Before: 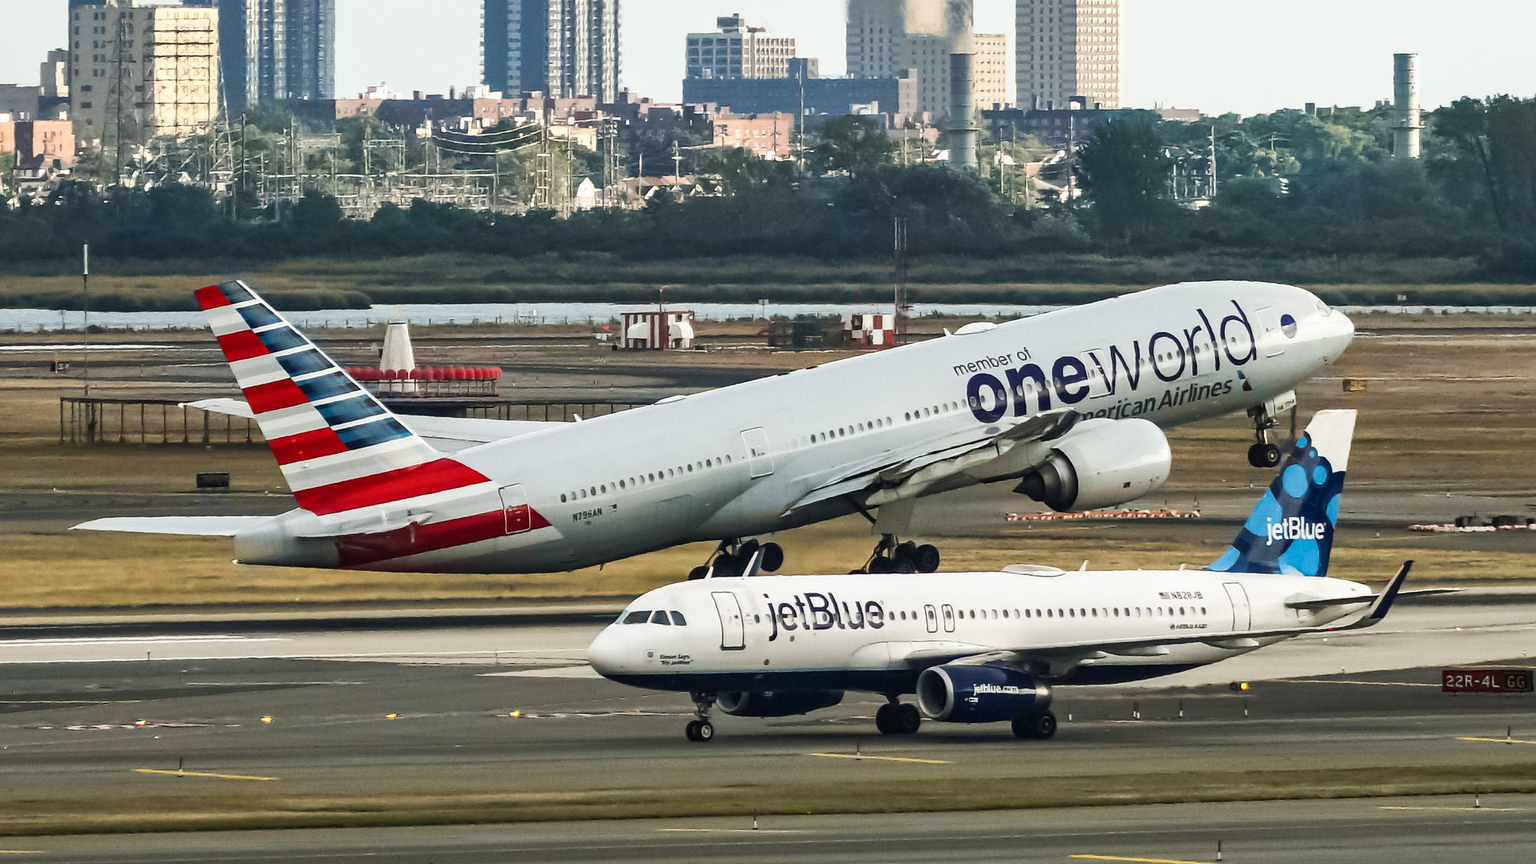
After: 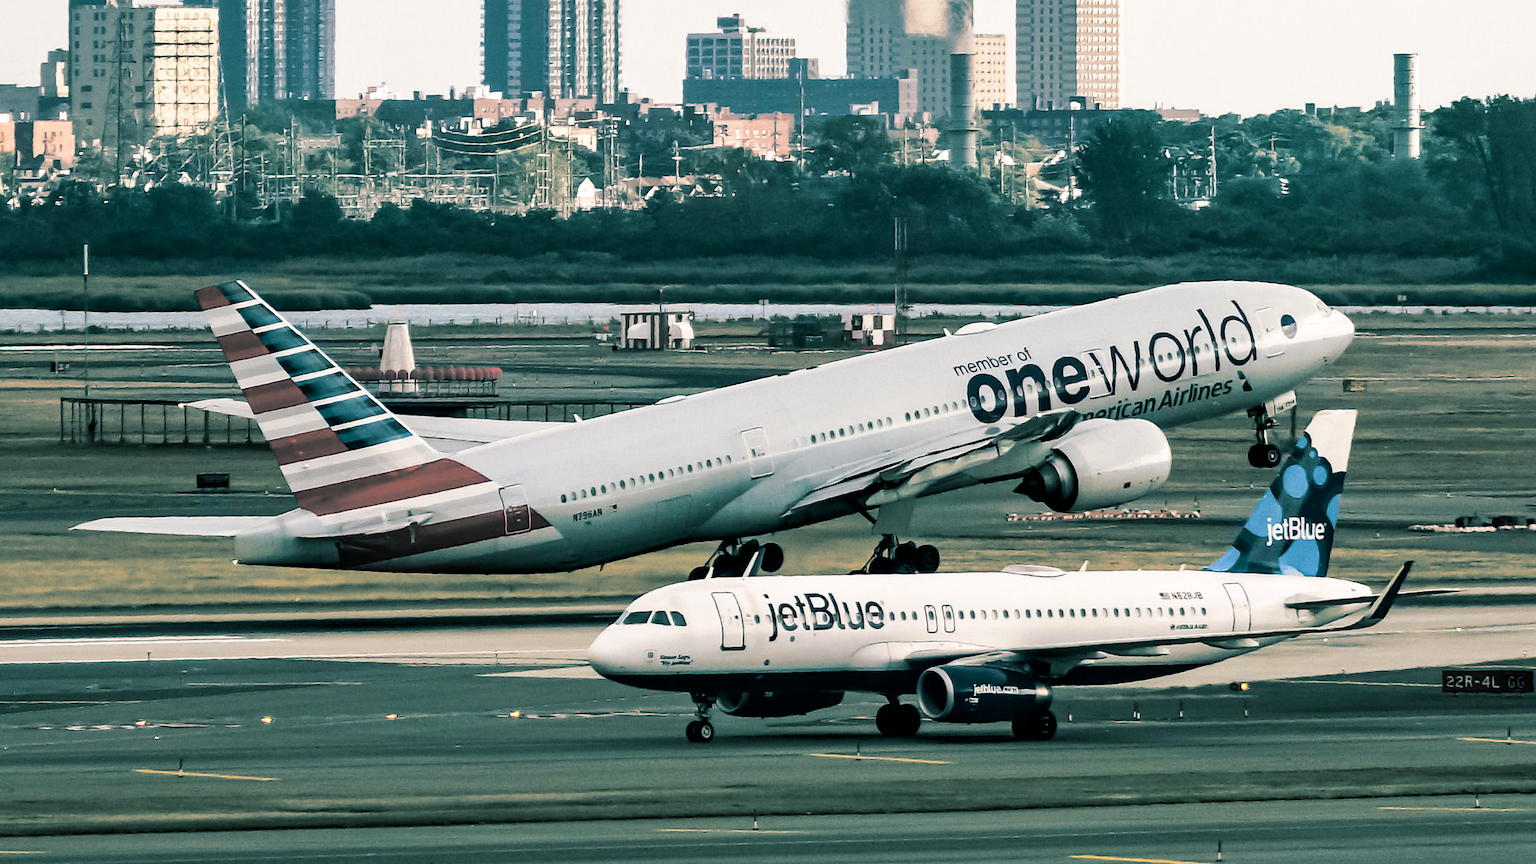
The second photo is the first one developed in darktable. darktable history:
contrast brightness saturation: contrast 0.06, brightness -0.01, saturation -0.23
exposure: black level correction 0.012, compensate highlight preservation false
color correction: highlights a* 3.12, highlights b* -1.55, shadows a* -0.101, shadows b* 2.52, saturation 0.98
split-toning: shadows › hue 186.43°, highlights › hue 49.29°, compress 30.29%
velvia: on, module defaults
